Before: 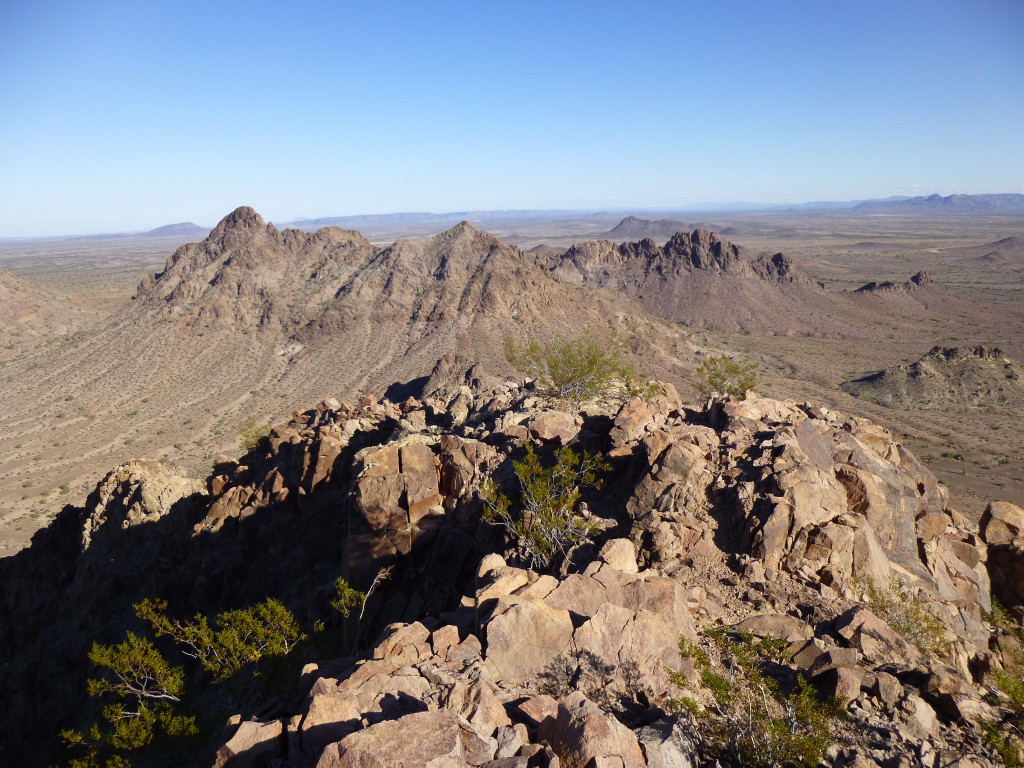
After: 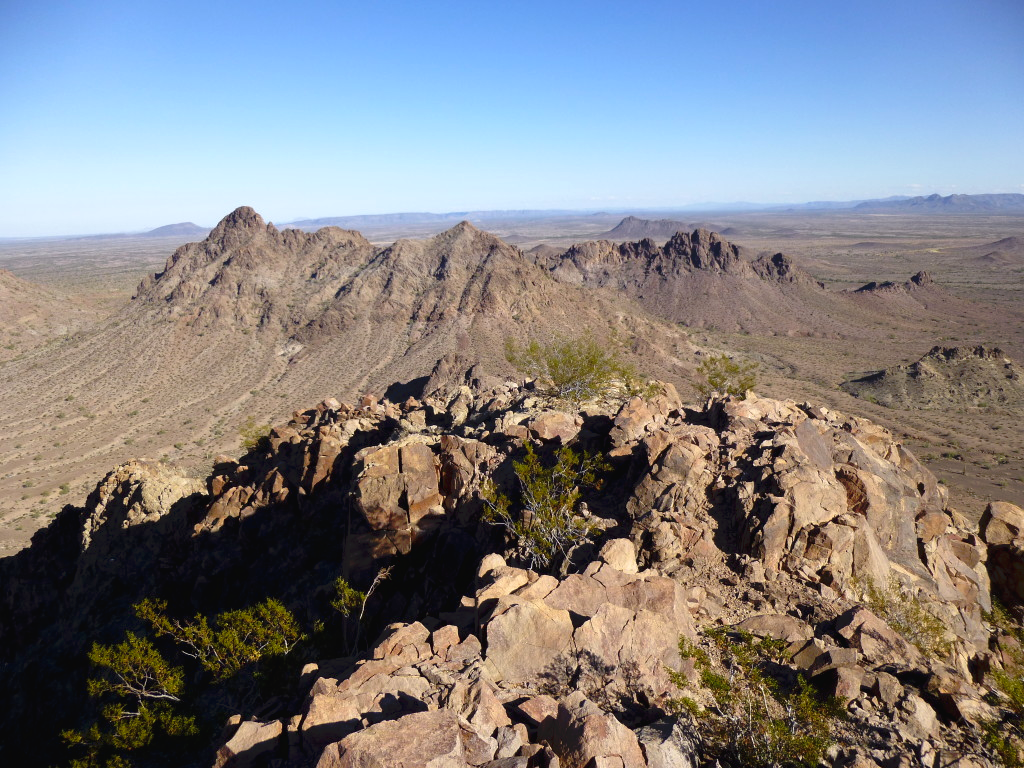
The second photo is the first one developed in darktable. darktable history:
levels: mode automatic
tone curve: curves: ch0 [(0, 0) (0.003, 0.026) (0.011, 0.024) (0.025, 0.022) (0.044, 0.031) (0.069, 0.067) (0.1, 0.094) (0.136, 0.102) (0.177, 0.14) (0.224, 0.189) (0.277, 0.238) (0.335, 0.325) (0.399, 0.379) (0.468, 0.453) (0.543, 0.528) (0.623, 0.609) (0.709, 0.695) (0.801, 0.793) (0.898, 0.898) (1, 1)], preserve colors none
